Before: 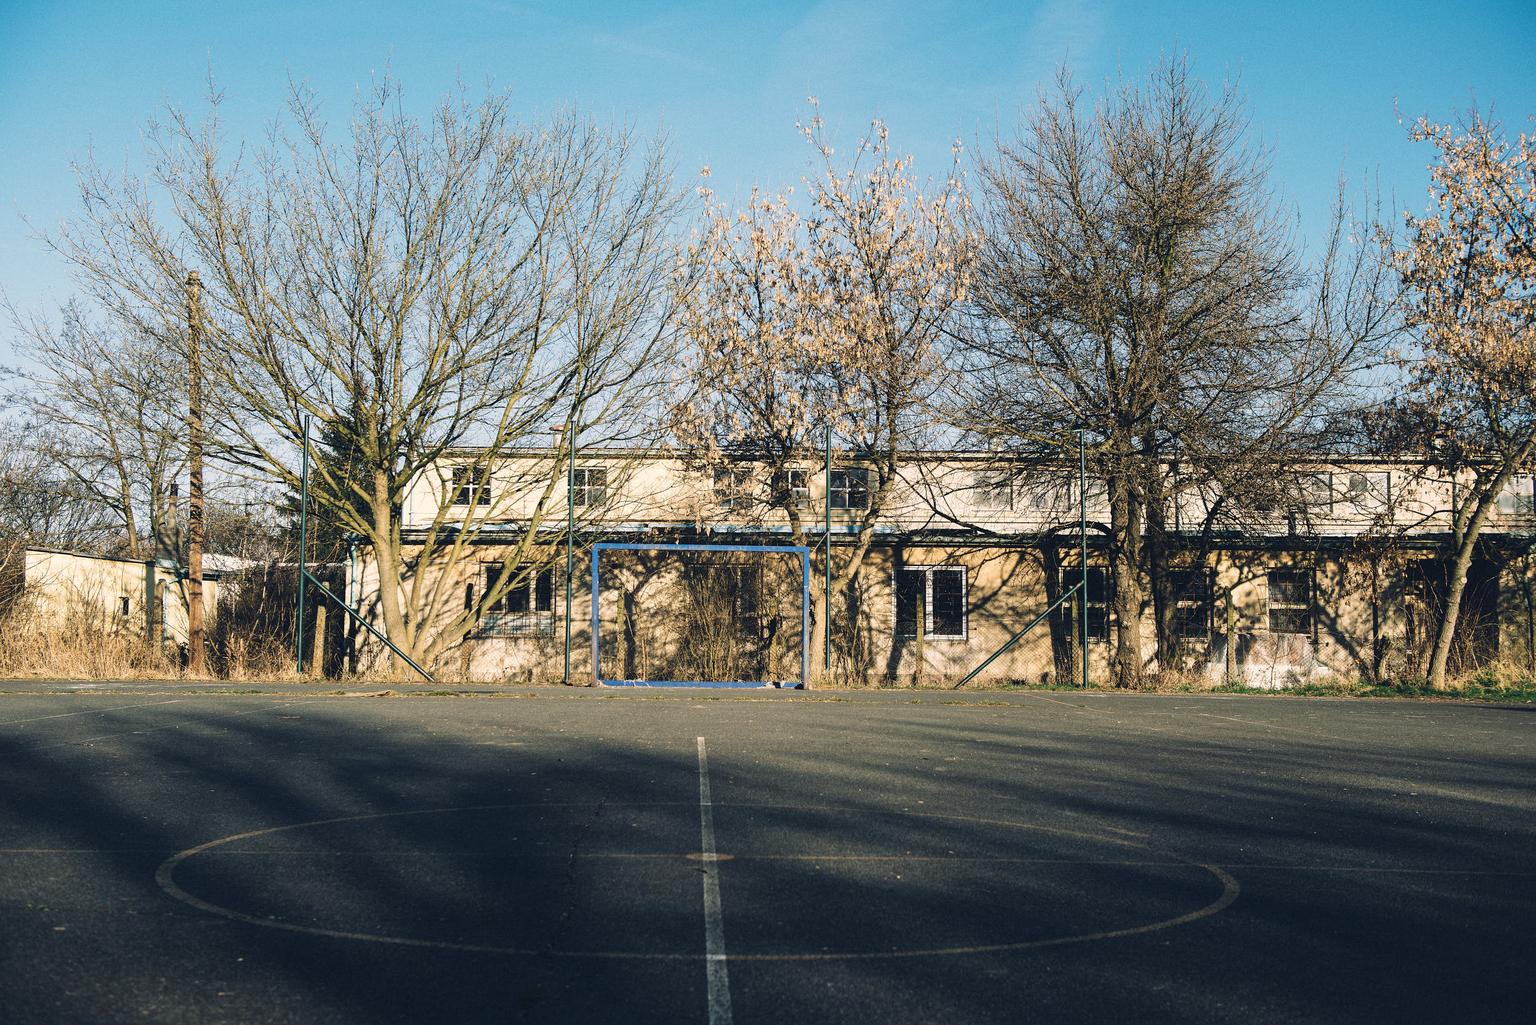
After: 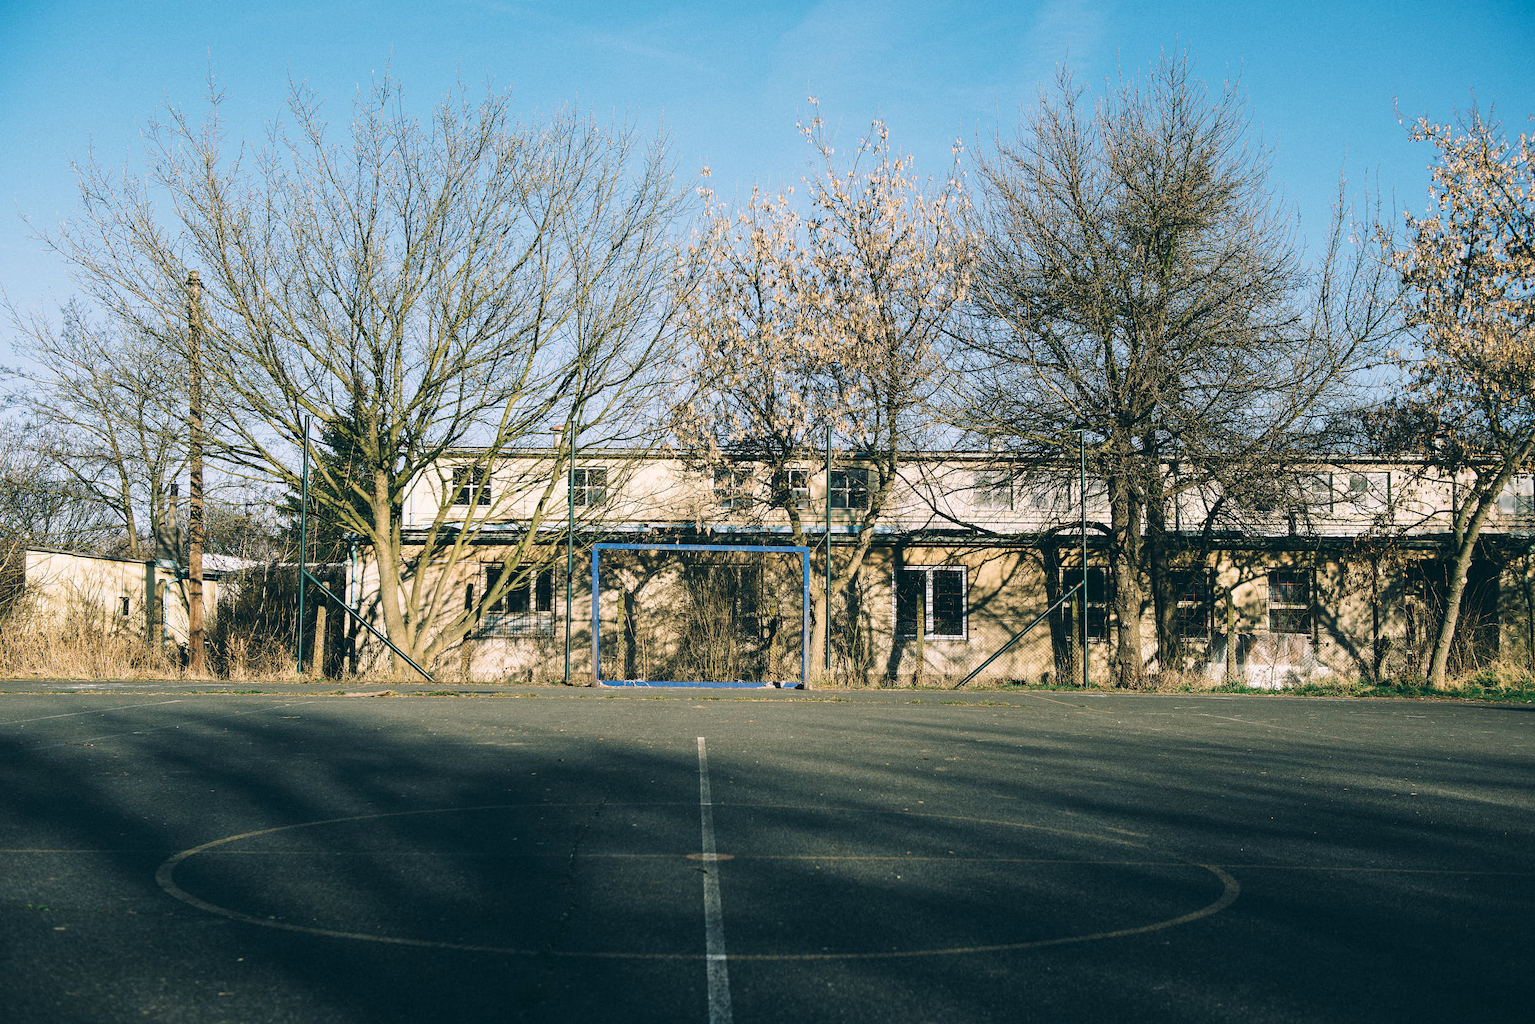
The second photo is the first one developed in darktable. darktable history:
color correction: highlights a* 4.02, highlights b* 4.98, shadows a* -7.55, shadows b* 4.98
color calibration: x 0.367, y 0.379, temperature 4395.86 K
